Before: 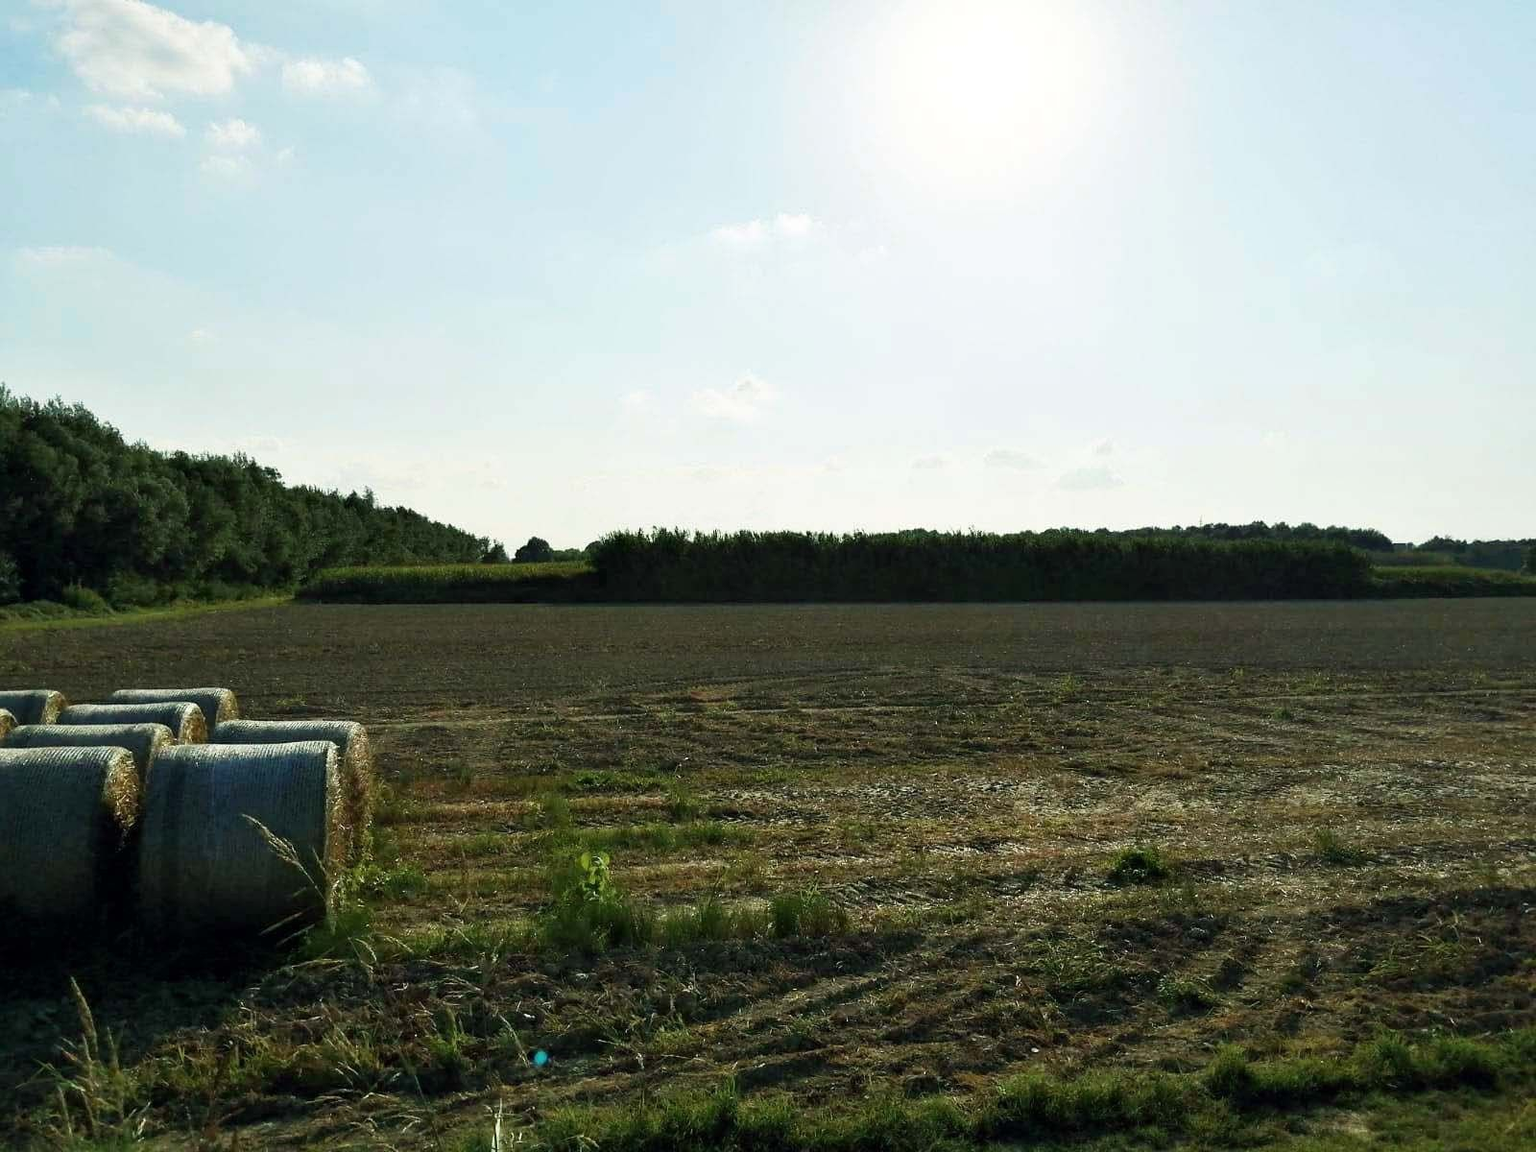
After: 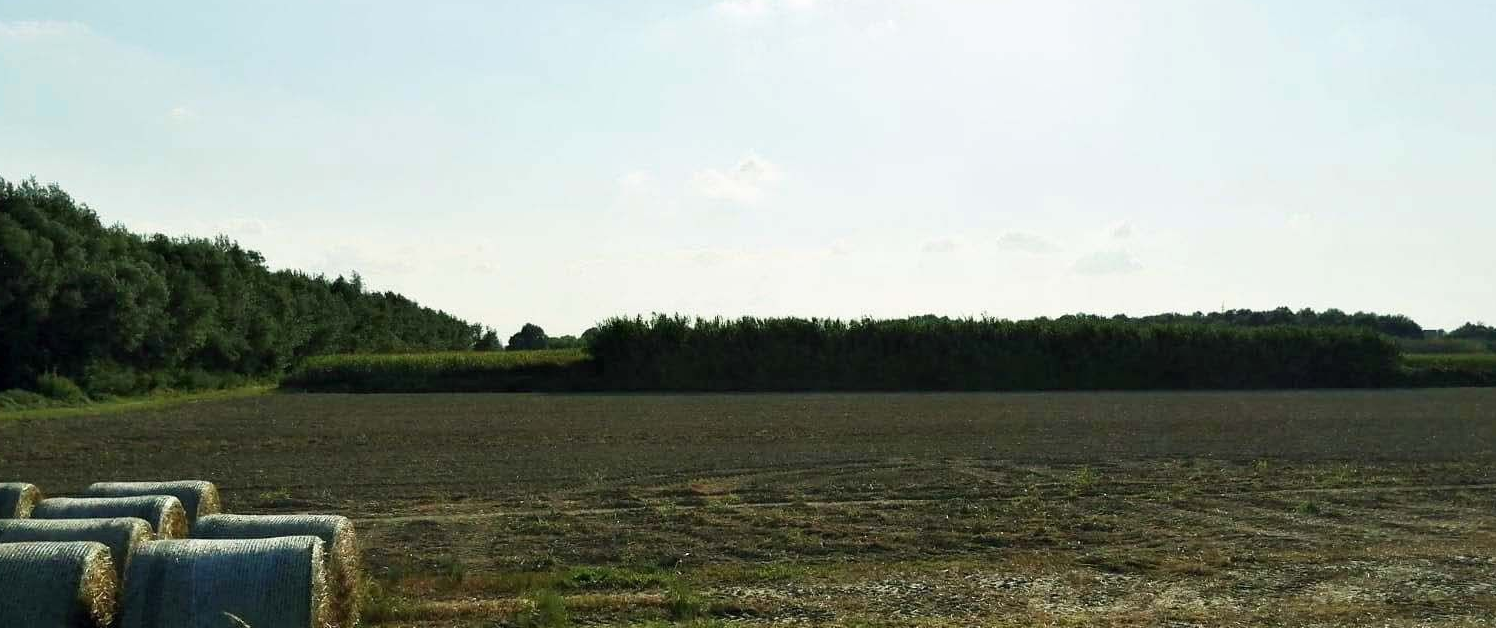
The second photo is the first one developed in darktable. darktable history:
crop: left 1.793%, top 19.73%, right 4.667%, bottom 27.856%
